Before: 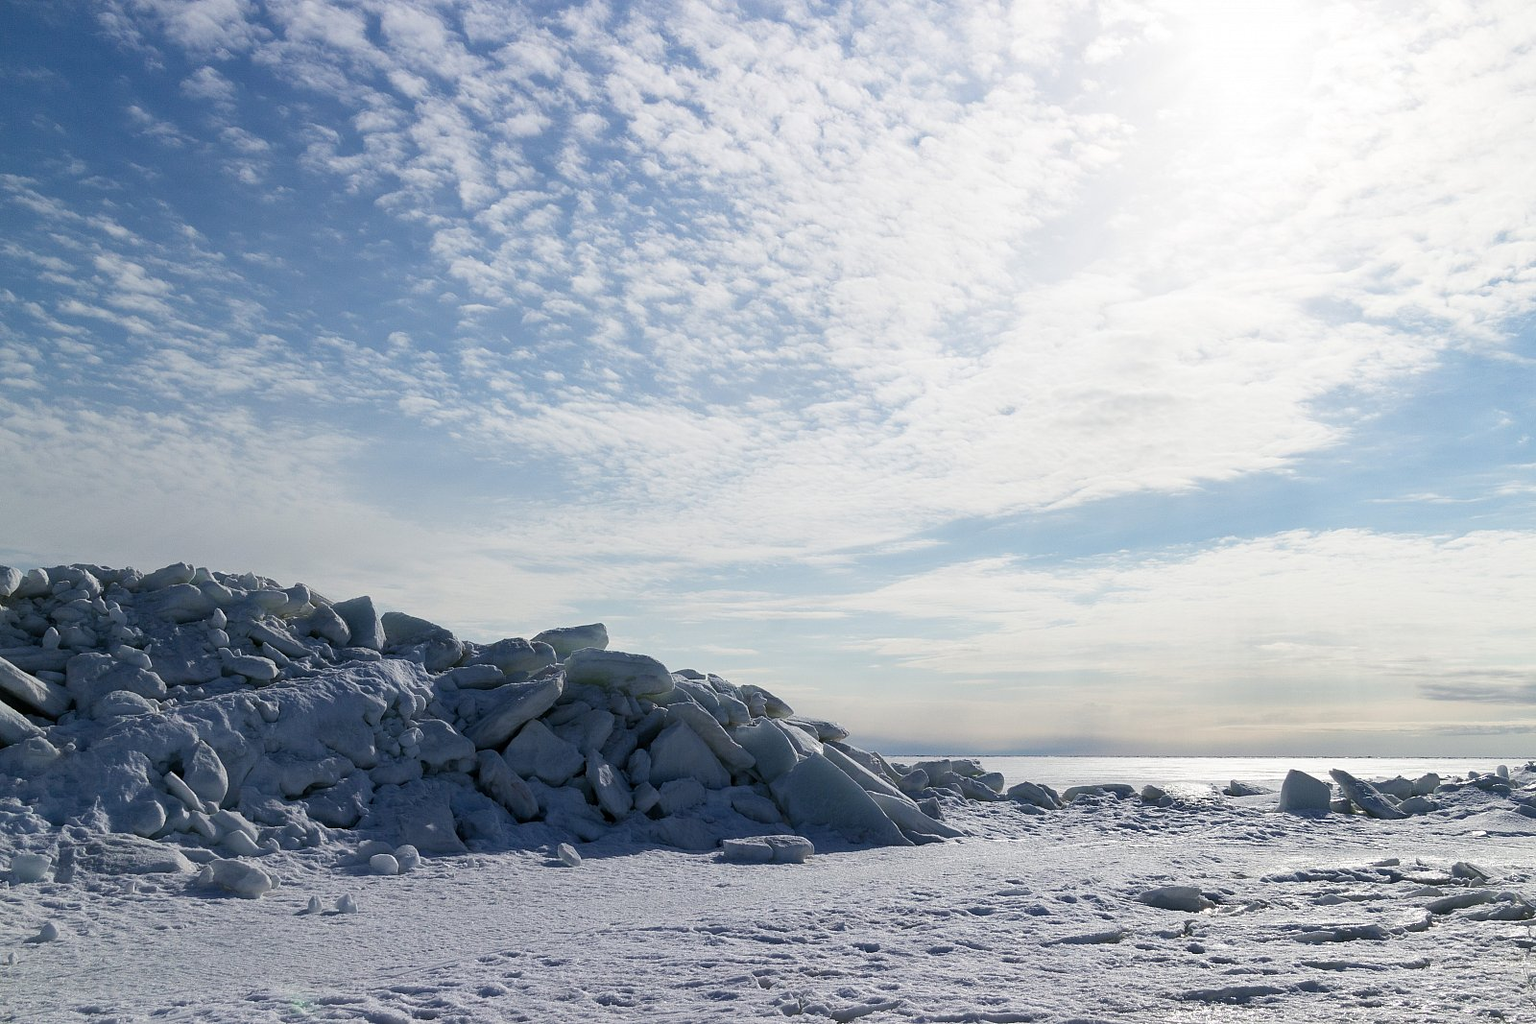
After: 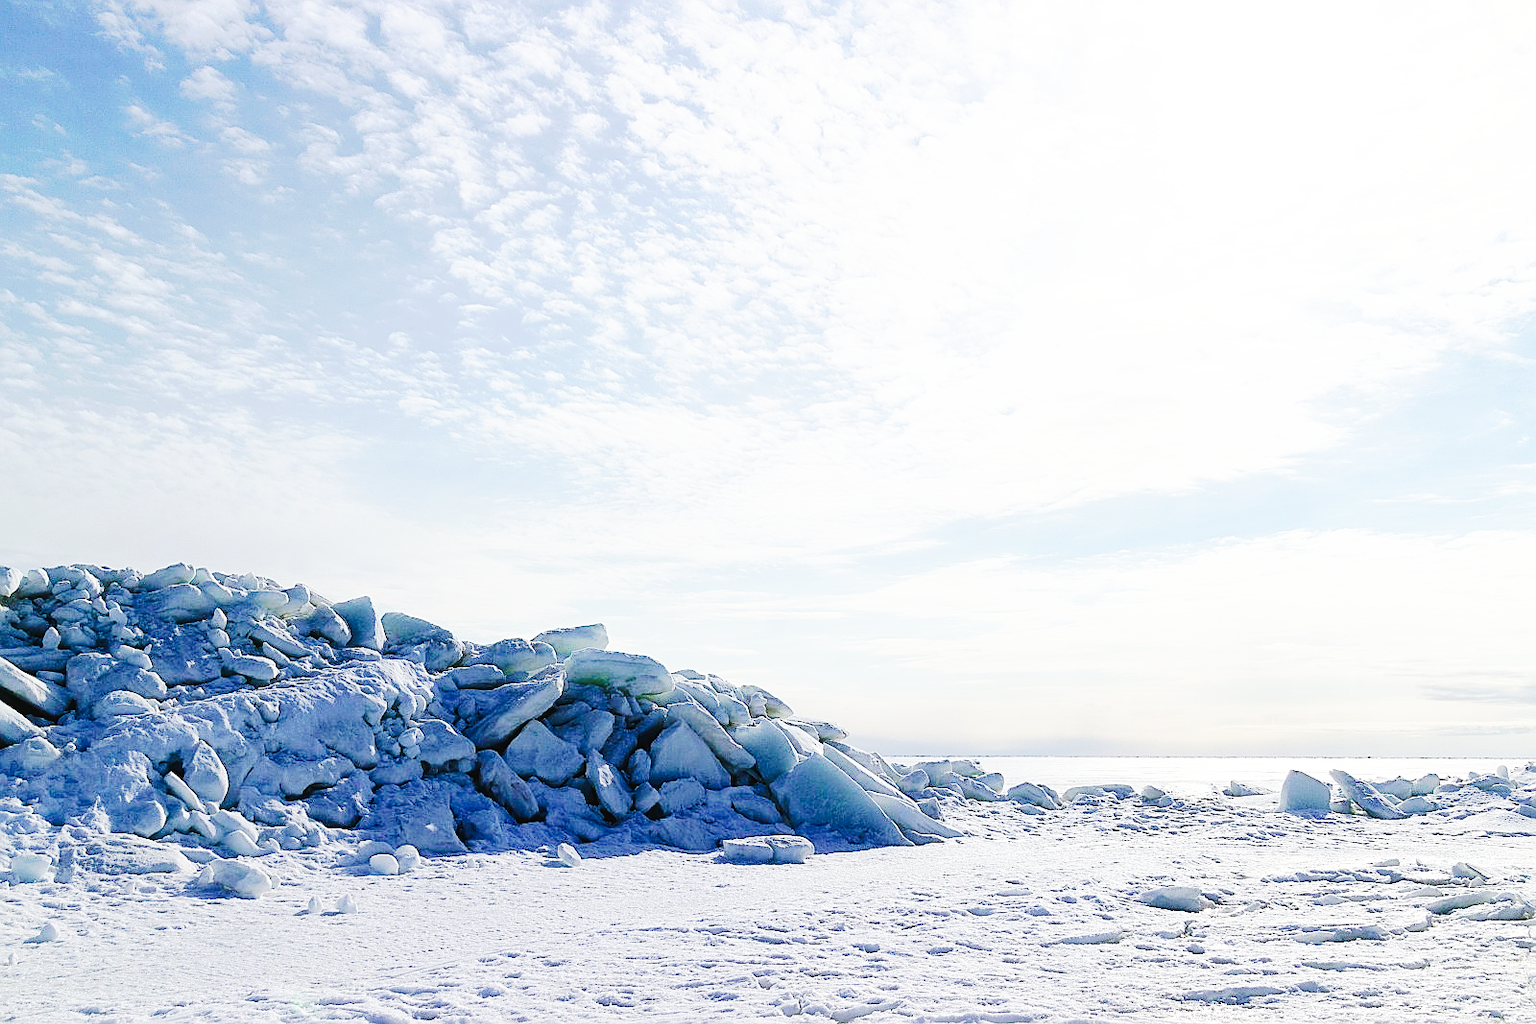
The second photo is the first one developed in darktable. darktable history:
haze removal: strength -0.036, compatibility mode true, adaptive false
base curve: curves: ch0 [(0, 0) (0, 0) (0.002, 0.001) (0.008, 0.003) (0.019, 0.011) (0.037, 0.037) (0.064, 0.11) (0.102, 0.232) (0.152, 0.379) (0.216, 0.524) (0.296, 0.665) (0.394, 0.789) (0.512, 0.881) (0.651, 0.945) (0.813, 0.986) (1, 1)], preserve colors none
tone curve: curves: ch0 [(0, 0) (0.003, 0.021) (0.011, 0.033) (0.025, 0.059) (0.044, 0.097) (0.069, 0.141) (0.1, 0.186) (0.136, 0.237) (0.177, 0.298) (0.224, 0.378) (0.277, 0.47) (0.335, 0.542) (0.399, 0.605) (0.468, 0.678) (0.543, 0.724) (0.623, 0.787) (0.709, 0.829) (0.801, 0.875) (0.898, 0.912) (1, 1)], preserve colors none
velvia: on, module defaults
sharpen: on, module defaults
